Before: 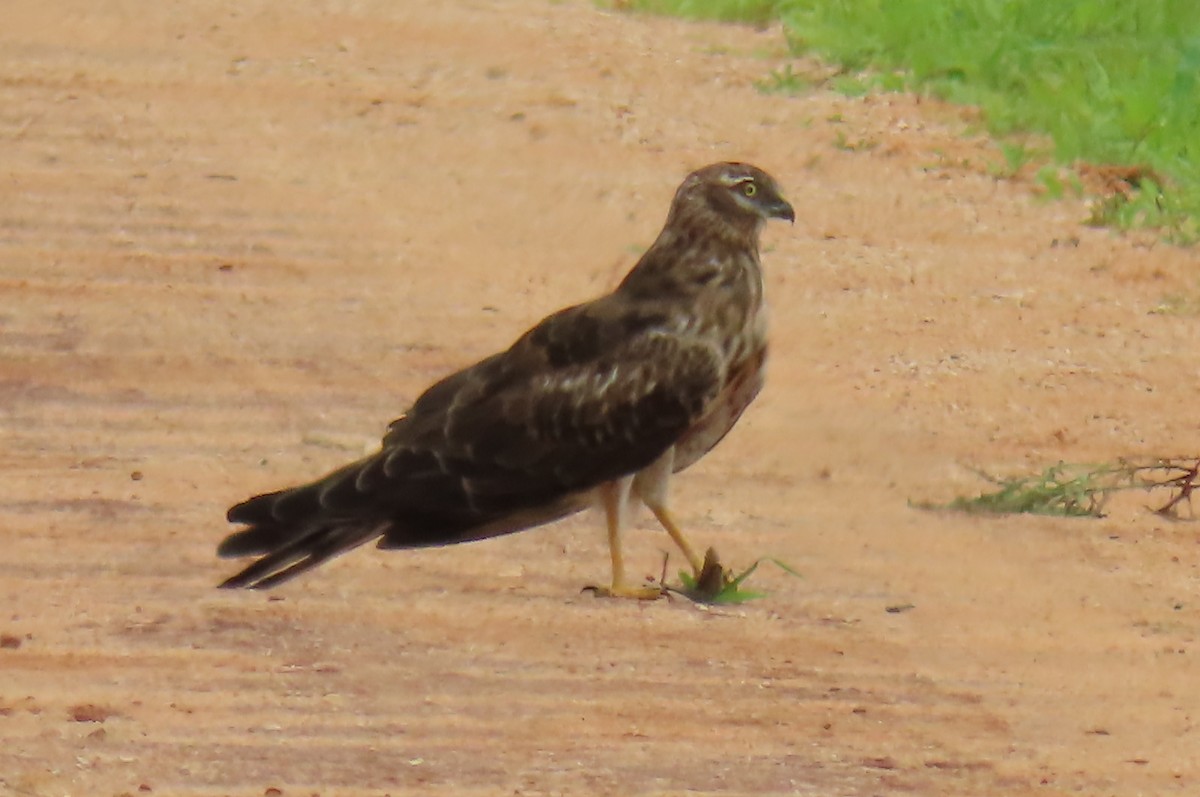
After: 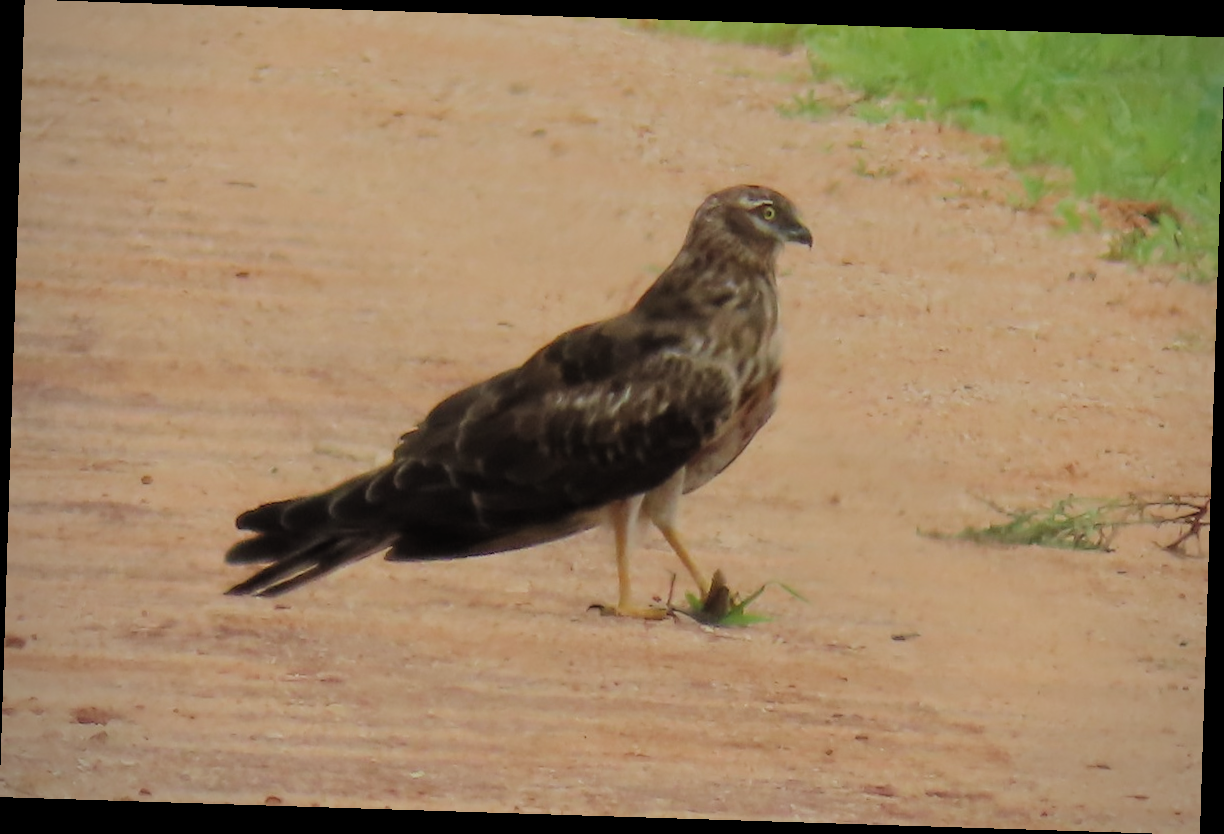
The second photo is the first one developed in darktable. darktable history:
crop and rotate: angle -1.81°
vignetting: fall-off radius 63.61%, brightness -0.464, saturation -0.305, center (0.038, -0.092), unbound false
filmic rgb: black relative exposure -7.65 EV, white relative exposure 4.56 EV, hardness 3.61, color science v5 (2021), contrast in shadows safe, contrast in highlights safe
